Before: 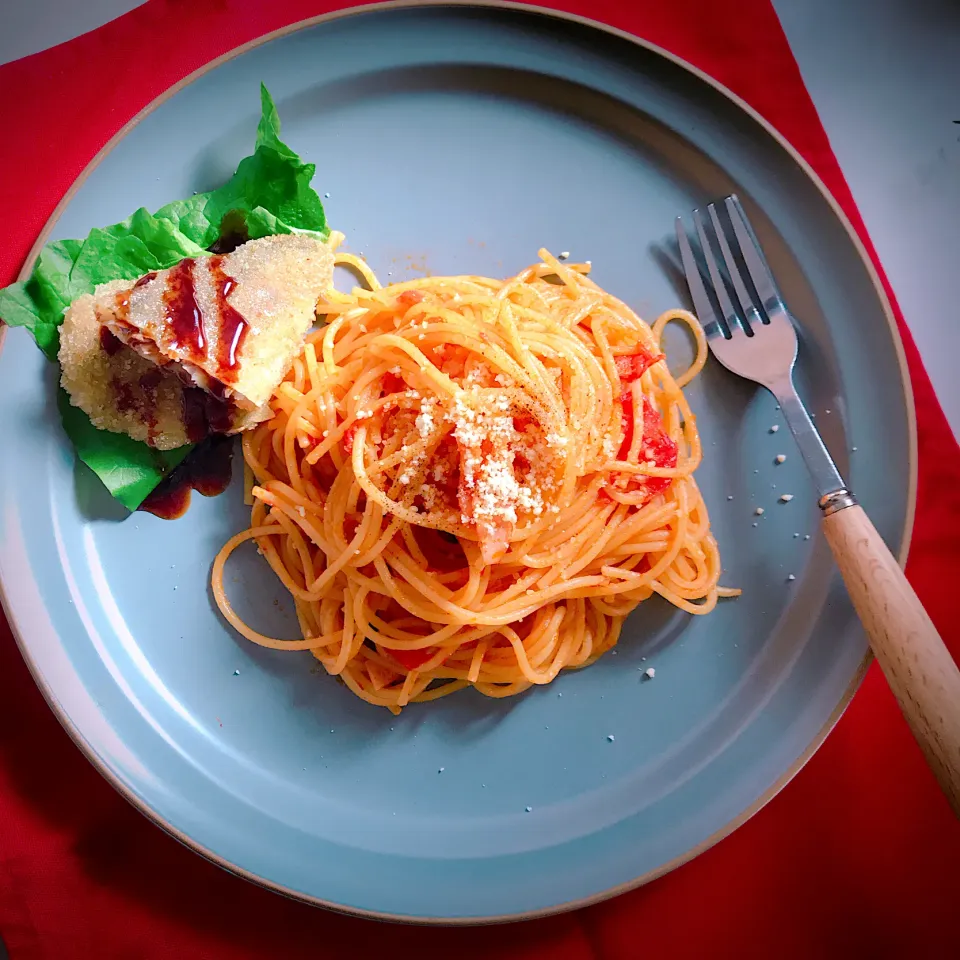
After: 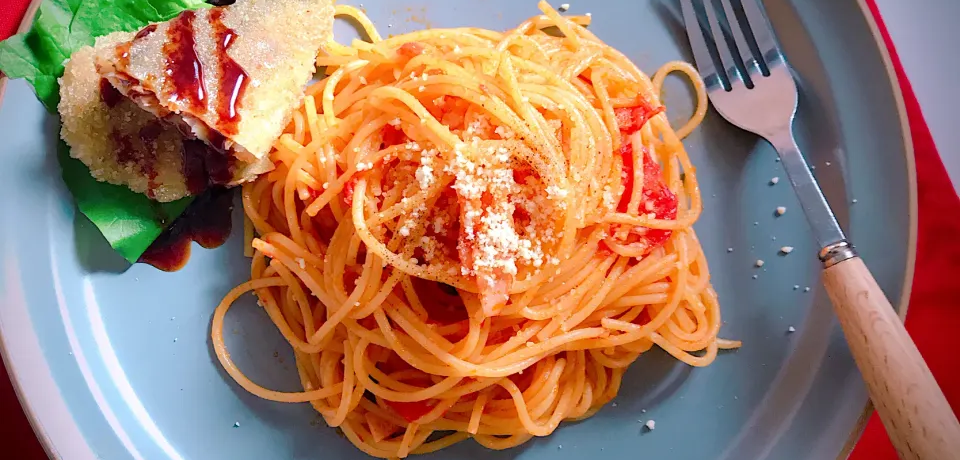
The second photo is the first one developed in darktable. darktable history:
crop and rotate: top 25.873%, bottom 26.138%
